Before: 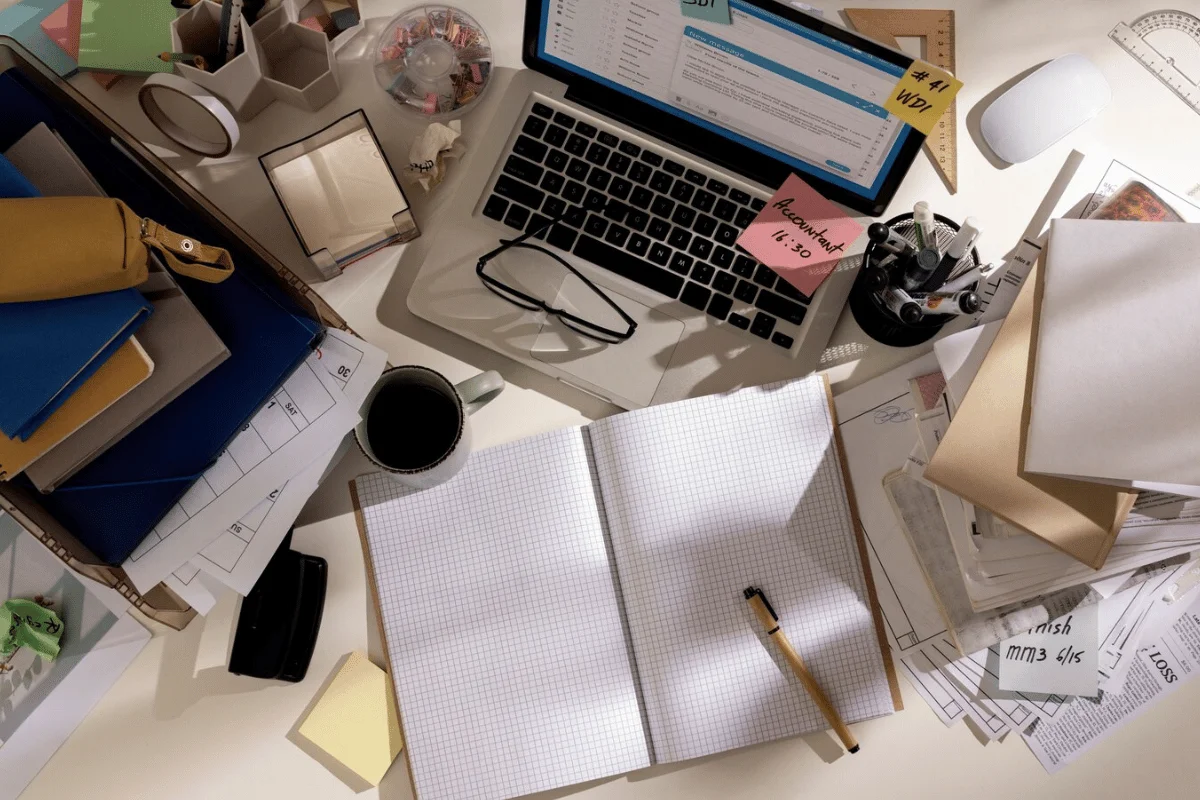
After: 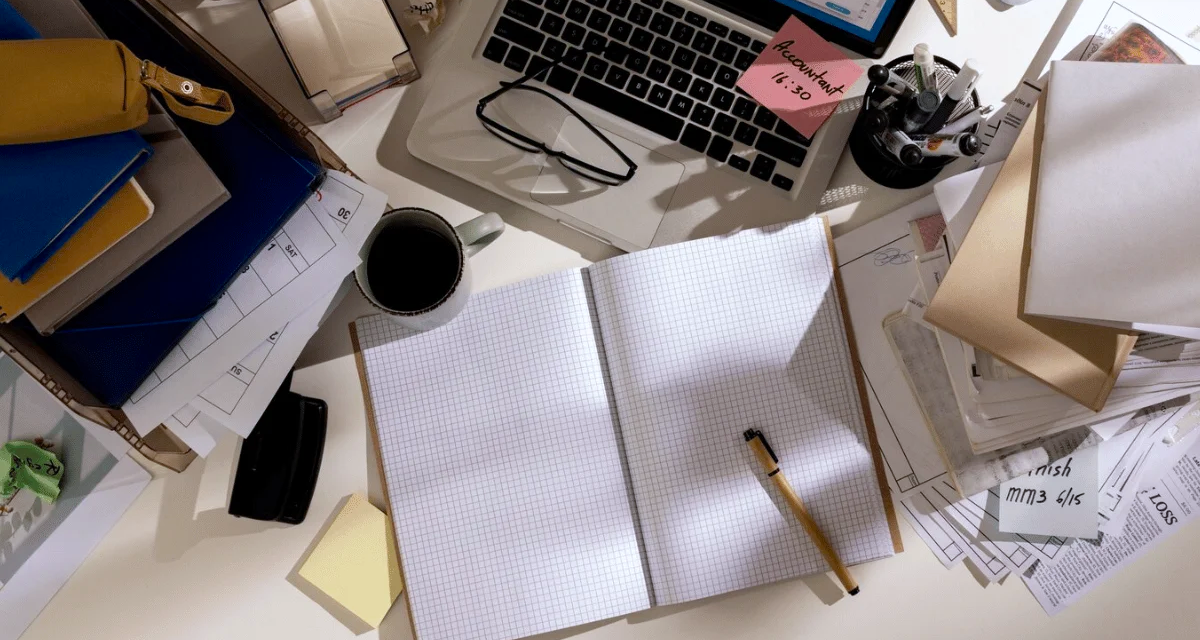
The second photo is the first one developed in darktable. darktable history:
color balance rgb: perceptual saturation grading › global saturation 8.89%, saturation formula JzAzBz (2021)
white balance: red 0.98, blue 1.034
crop and rotate: top 19.998%
